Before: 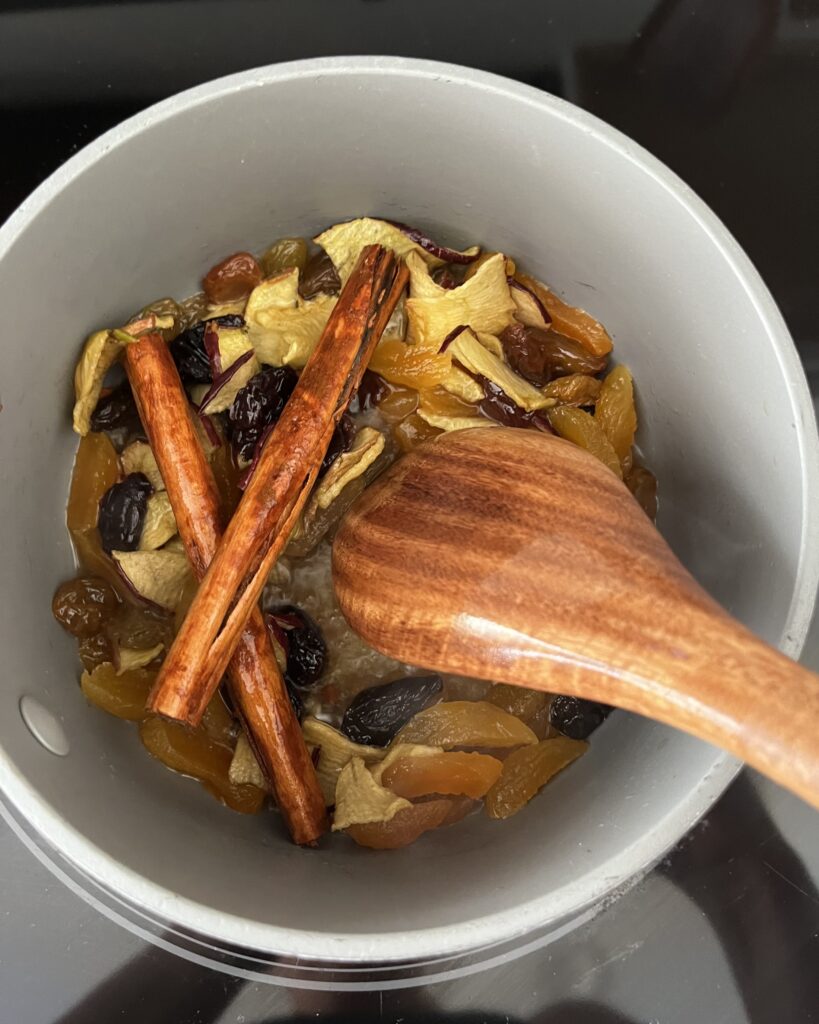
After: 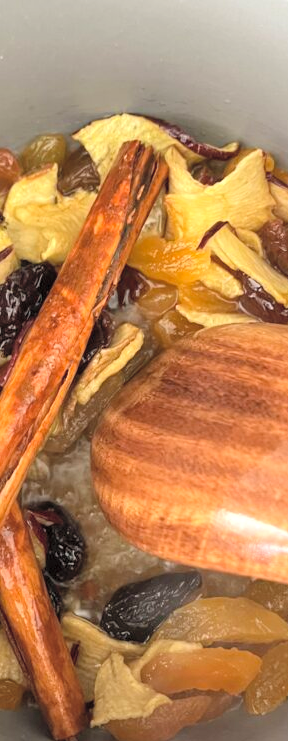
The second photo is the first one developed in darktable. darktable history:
contrast brightness saturation: brightness 0.28
local contrast: mode bilateral grid, contrast 20, coarseness 50, detail 130%, midtone range 0.2
crop and rotate: left 29.476%, top 10.214%, right 35.32%, bottom 17.333%
